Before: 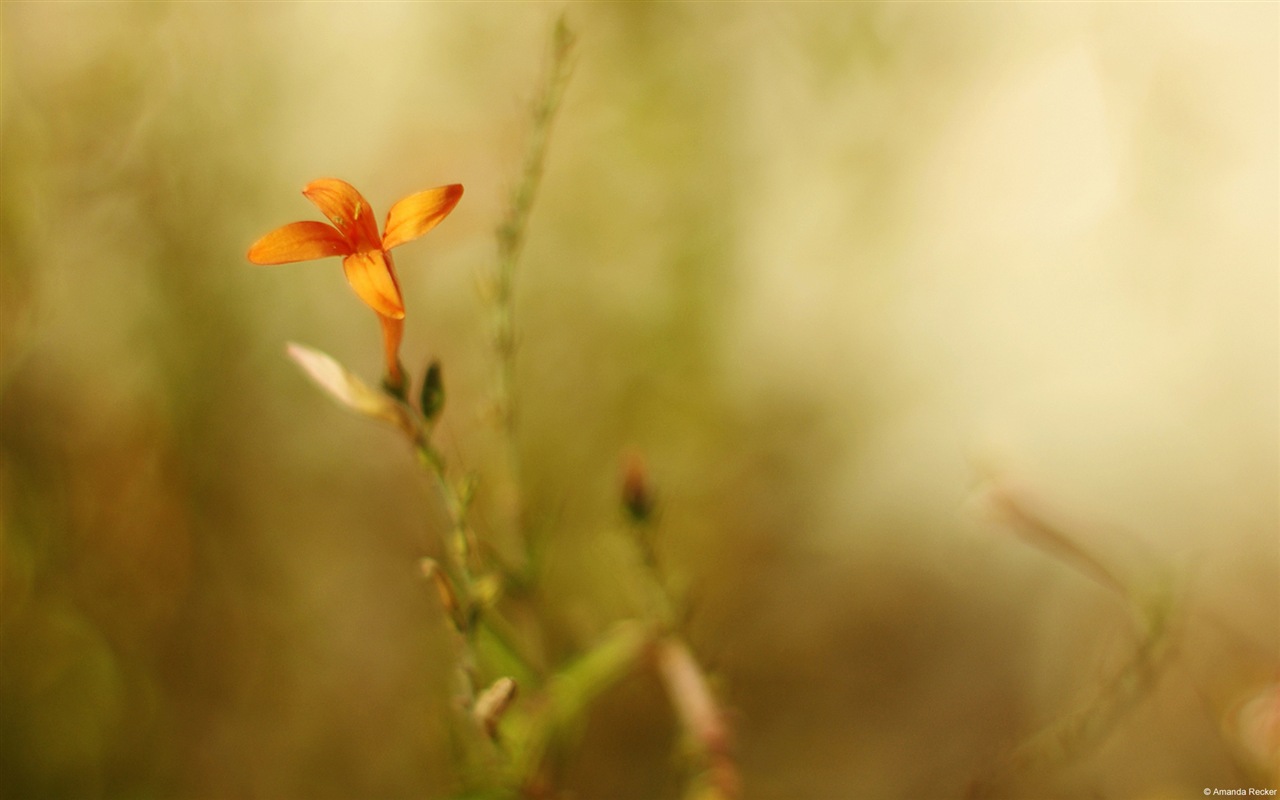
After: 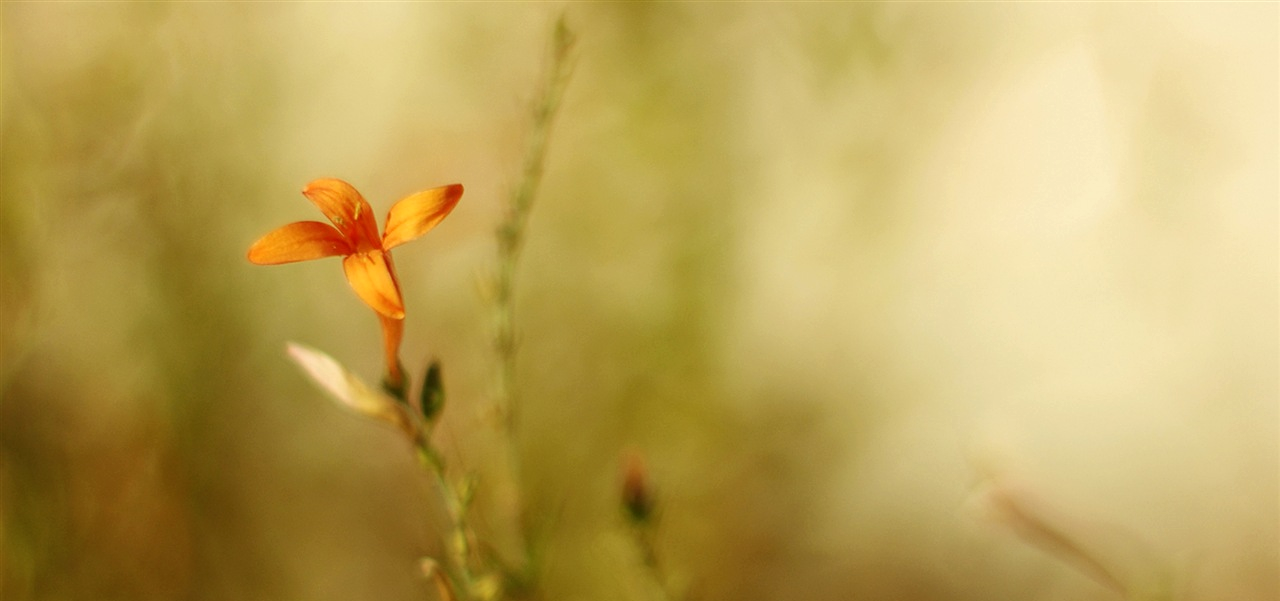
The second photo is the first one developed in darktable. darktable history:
local contrast: highlights 102%, shadows 99%, detail 119%, midtone range 0.2
crop: bottom 24.818%
